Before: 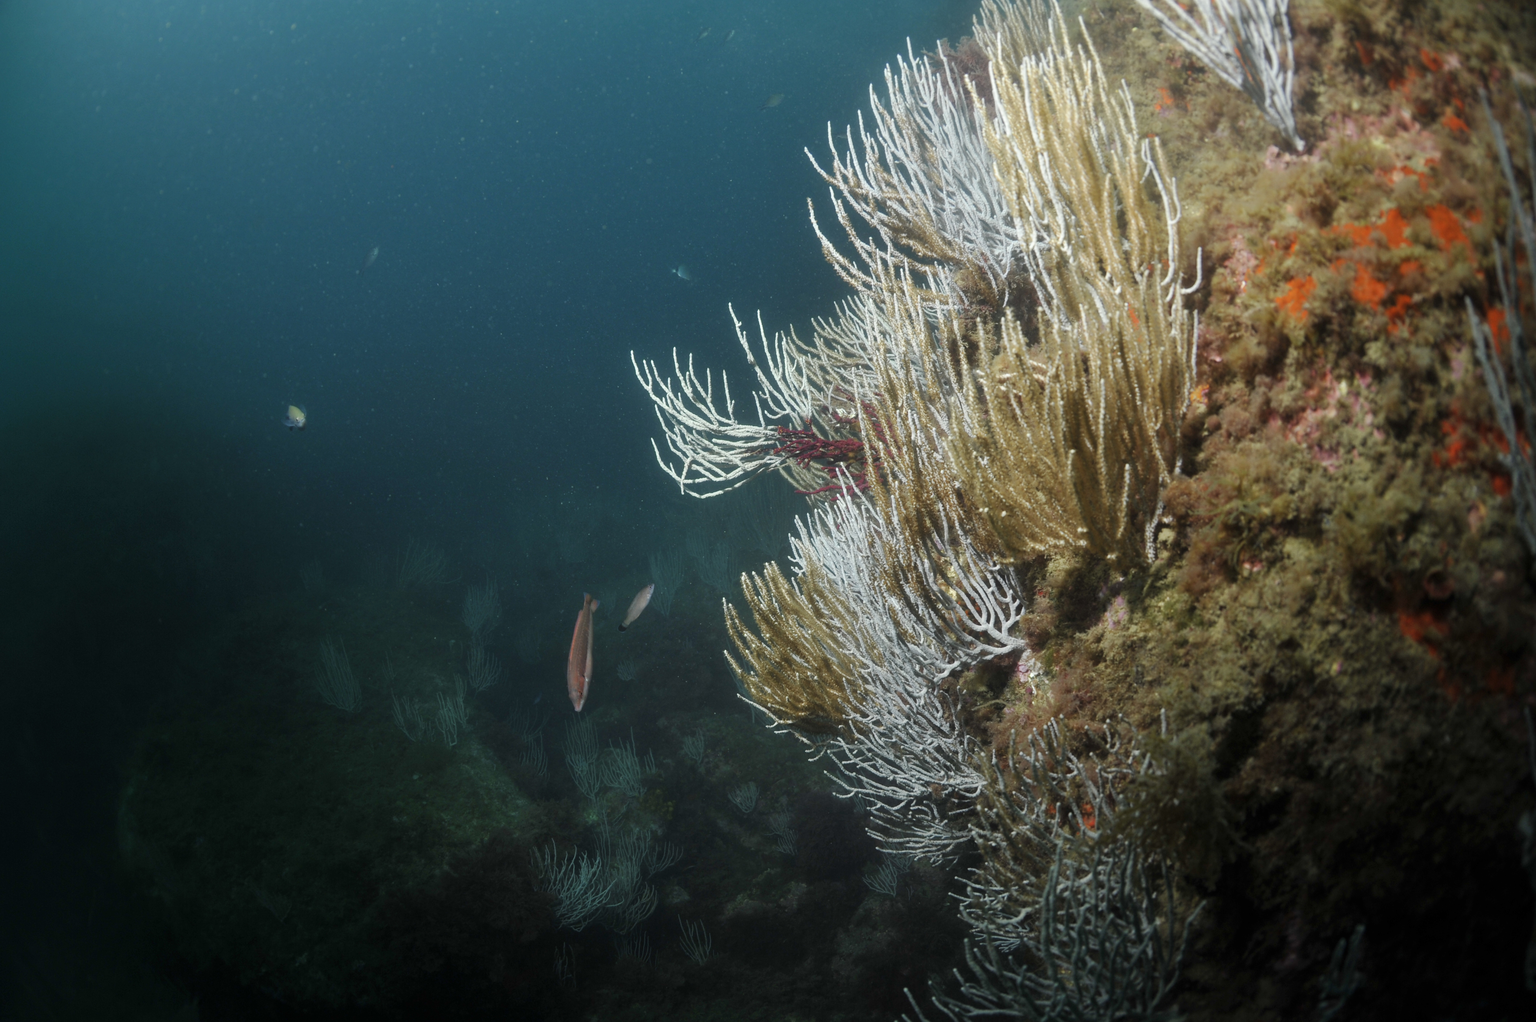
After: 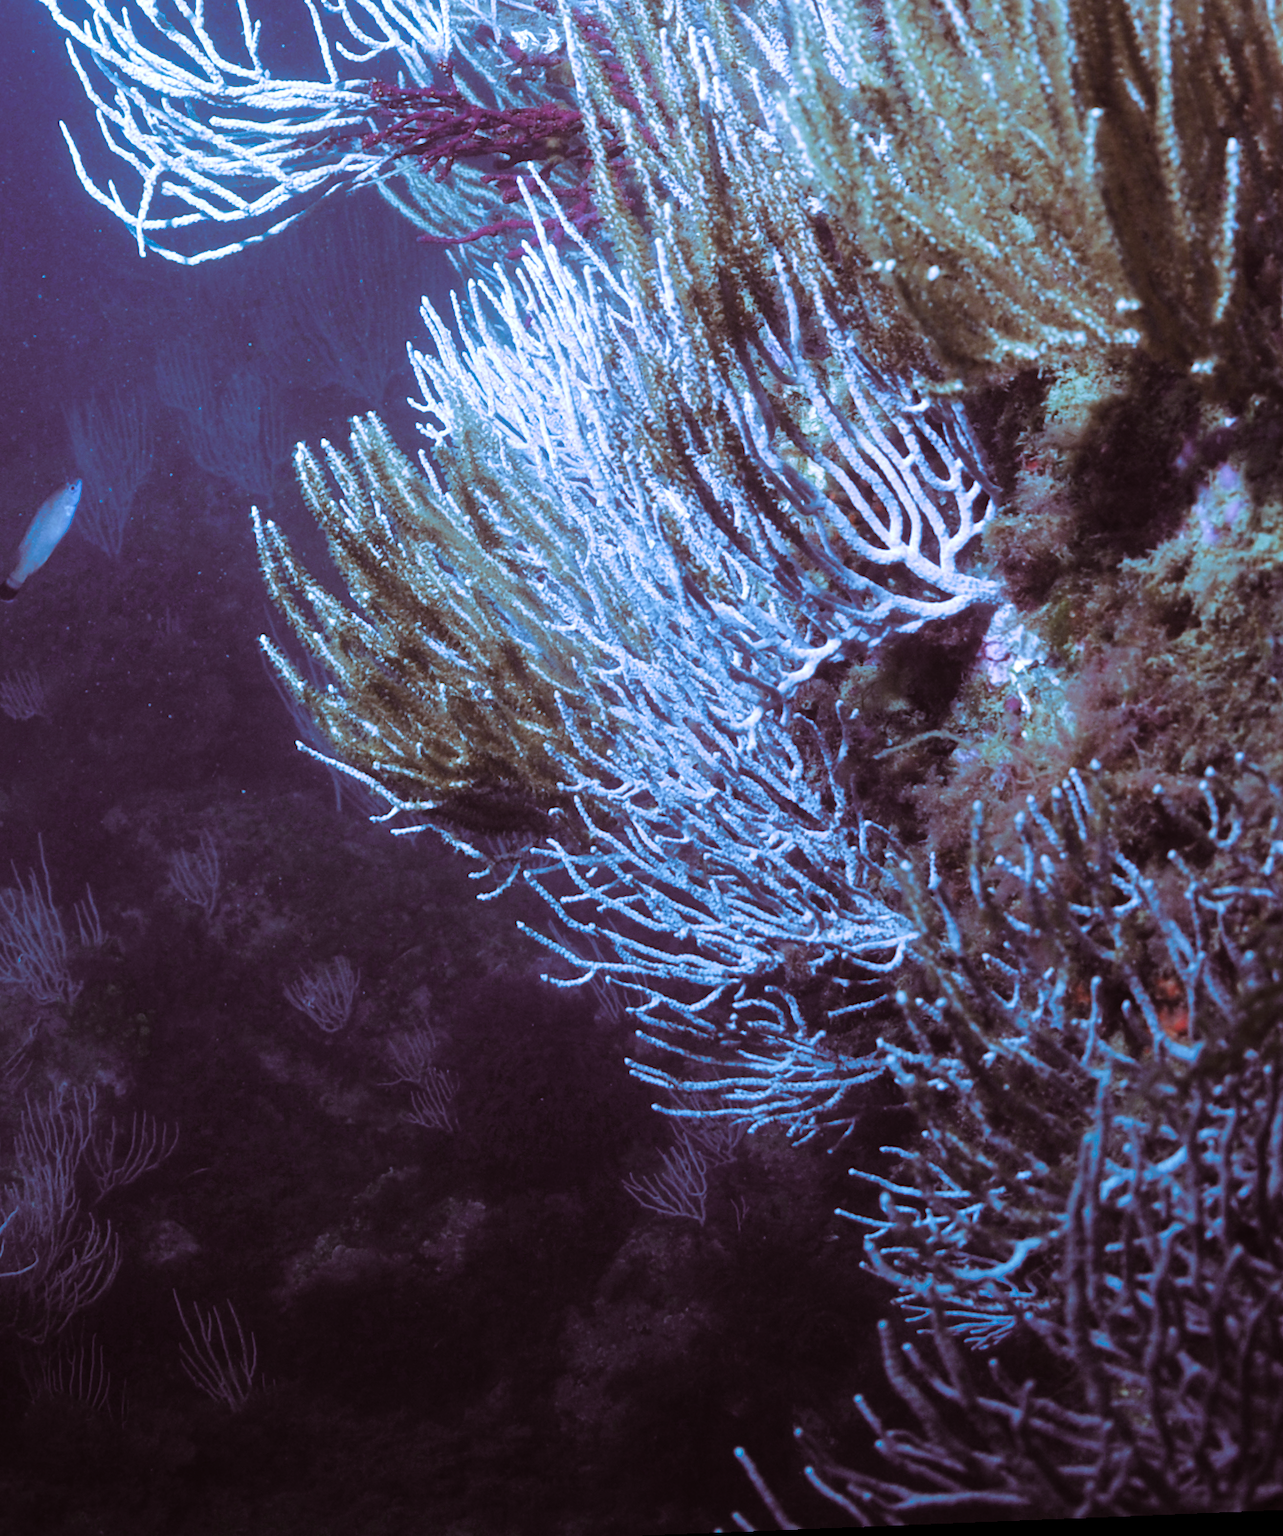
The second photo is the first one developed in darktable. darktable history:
crop: left 40.878%, top 39.176%, right 25.993%, bottom 3.081%
rotate and perspective: rotation -2.29°, automatic cropping off
tone curve: curves: ch0 [(0, 0) (0.003, 0.024) (0.011, 0.032) (0.025, 0.041) (0.044, 0.054) (0.069, 0.069) (0.1, 0.09) (0.136, 0.116) (0.177, 0.162) (0.224, 0.213) (0.277, 0.278) (0.335, 0.359) (0.399, 0.447) (0.468, 0.543) (0.543, 0.621) (0.623, 0.717) (0.709, 0.807) (0.801, 0.876) (0.898, 0.934) (1, 1)], preserve colors none
split-toning: highlights › hue 298.8°, highlights › saturation 0.73, compress 41.76%
white balance: red 0.766, blue 1.537
